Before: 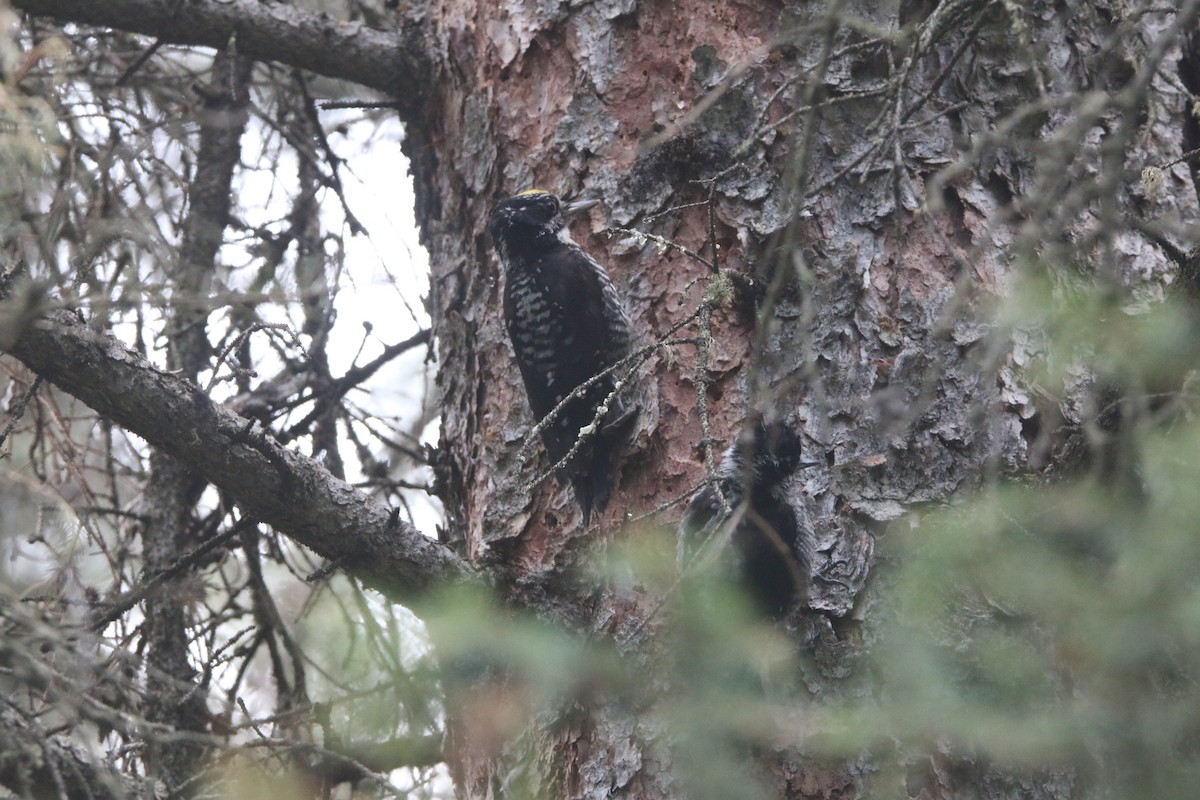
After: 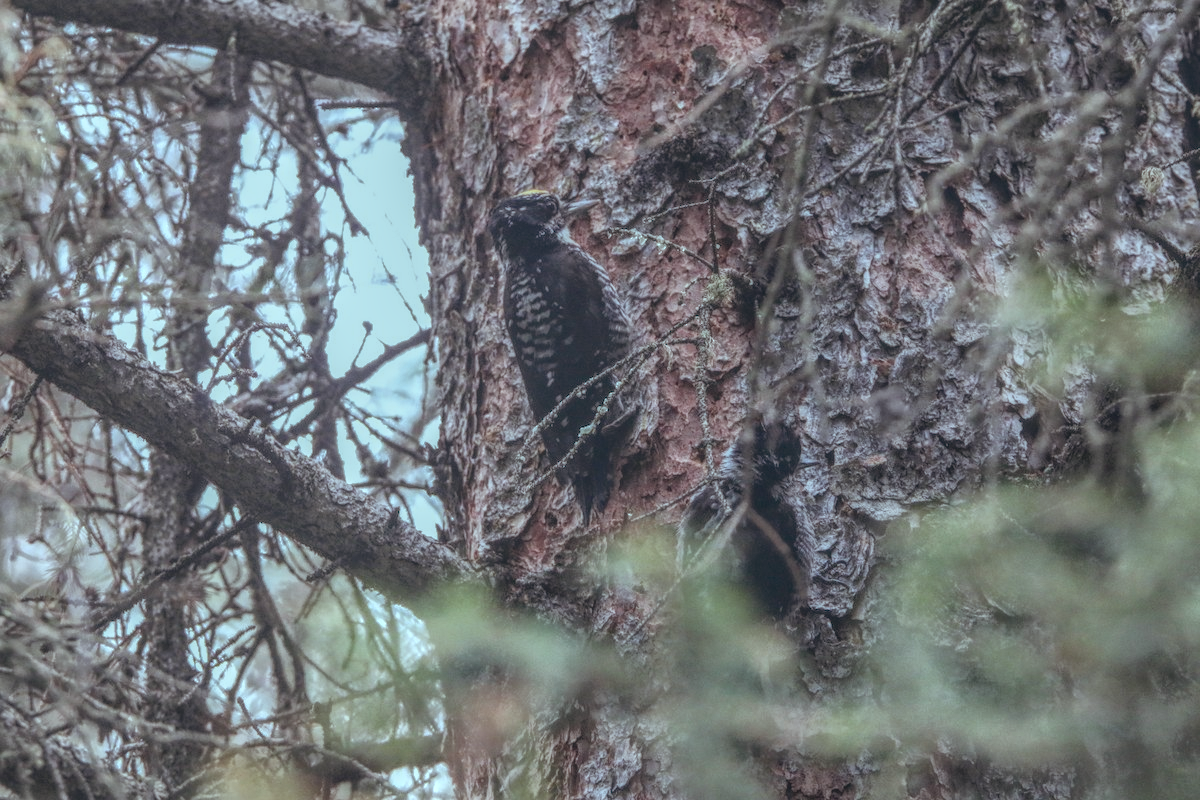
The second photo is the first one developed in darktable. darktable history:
local contrast: highlights 20%, shadows 30%, detail 200%, midtone range 0.2
color balance: lift [1.003, 0.993, 1.001, 1.007], gamma [1.018, 1.072, 0.959, 0.928], gain [0.974, 0.873, 1.031, 1.127]
